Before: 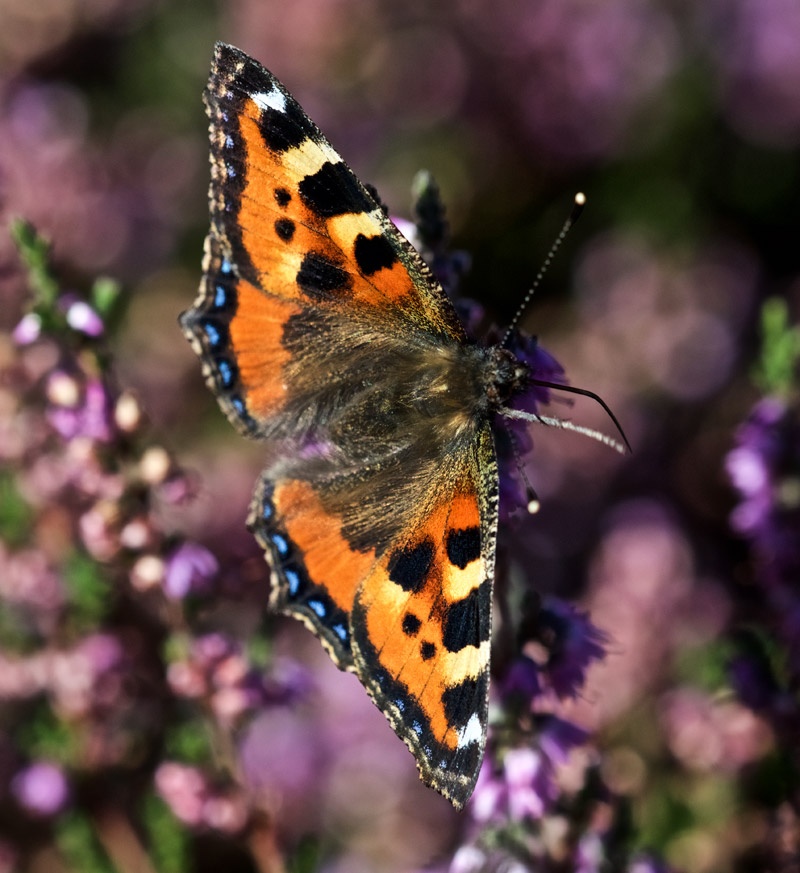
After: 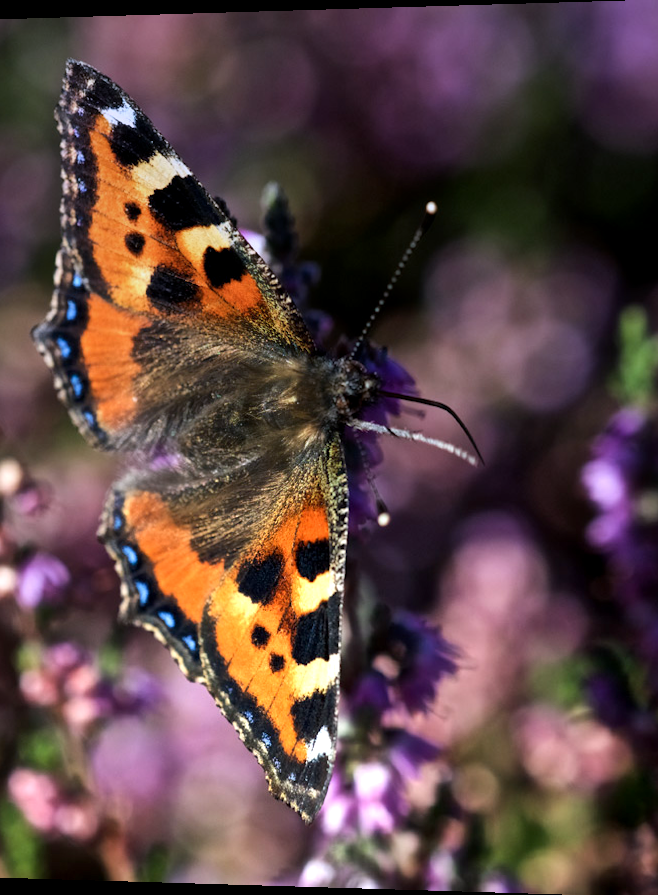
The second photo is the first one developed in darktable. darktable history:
graduated density: hue 238.83°, saturation 50%
exposure: black level correction 0.001, exposure 0.5 EV, compensate exposure bias true, compensate highlight preservation false
crop: left 17.582%, bottom 0.031%
rotate and perspective: lens shift (horizontal) -0.055, automatic cropping off
